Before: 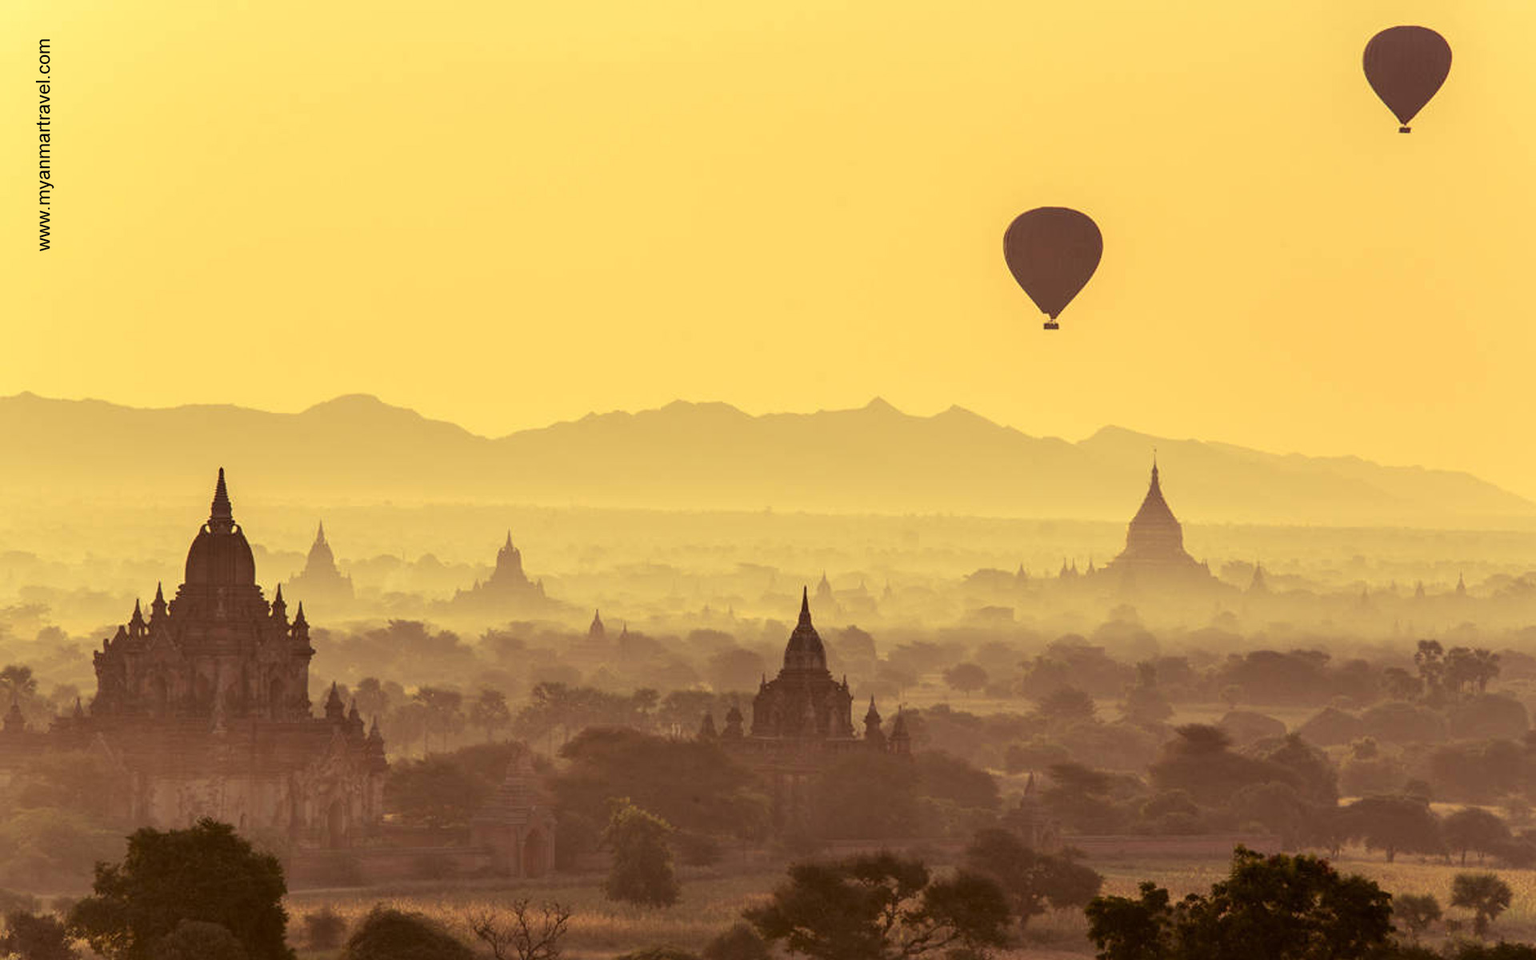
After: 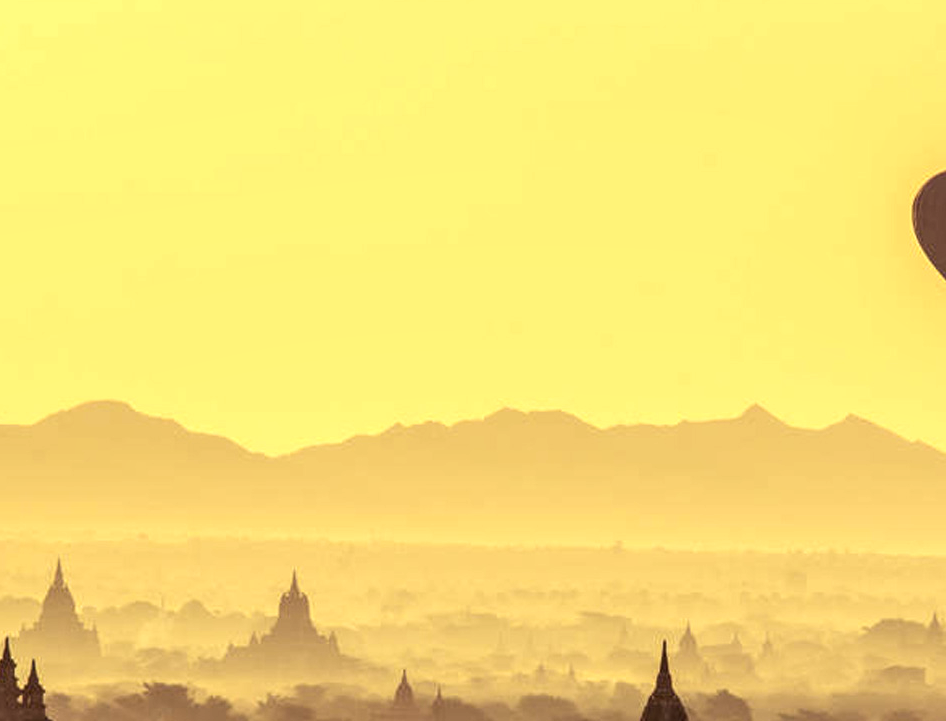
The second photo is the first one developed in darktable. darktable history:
crop: left 17.835%, top 7.675%, right 32.881%, bottom 32.213%
local contrast: on, module defaults
tone equalizer: -8 EV -0.417 EV, -7 EV -0.389 EV, -6 EV -0.333 EV, -5 EV -0.222 EV, -3 EV 0.222 EV, -2 EV 0.333 EV, -1 EV 0.389 EV, +0 EV 0.417 EV, edges refinement/feathering 500, mask exposure compensation -1.57 EV, preserve details no
